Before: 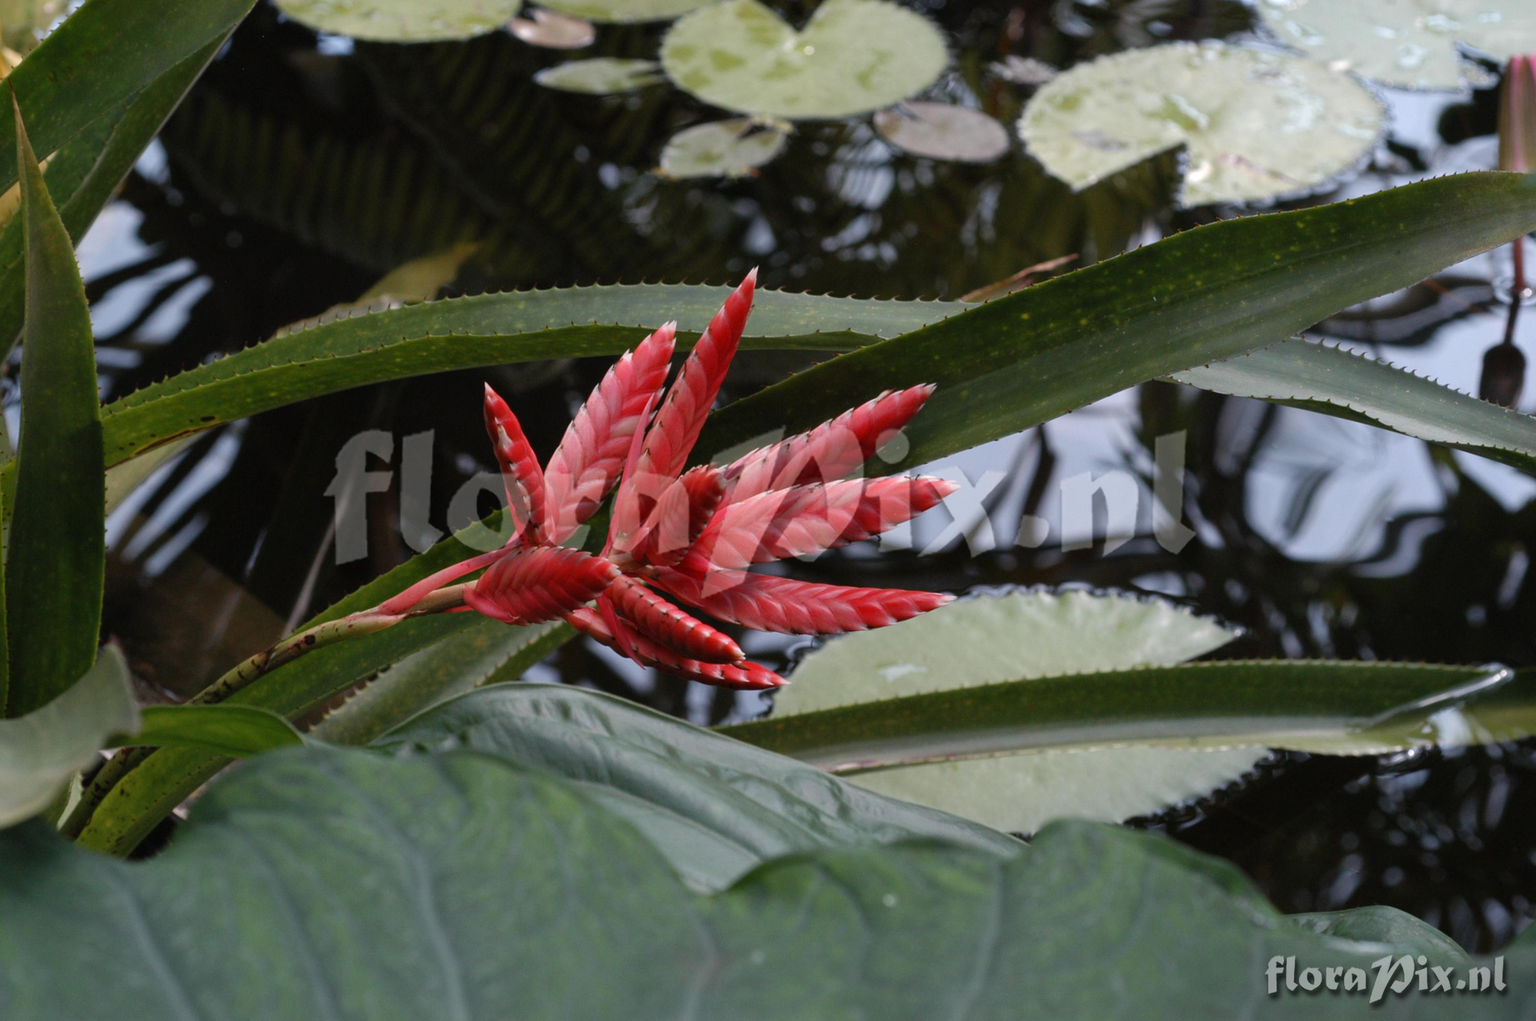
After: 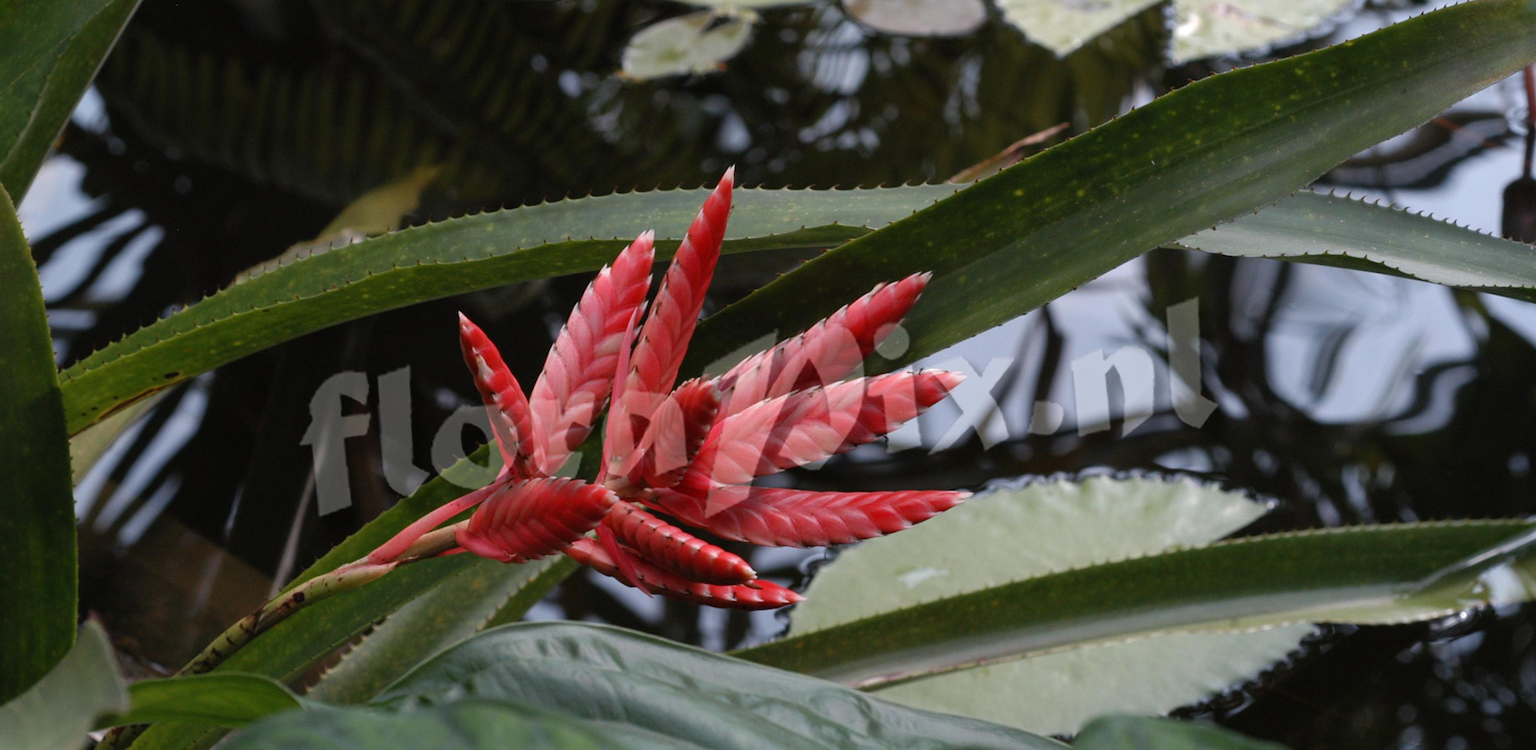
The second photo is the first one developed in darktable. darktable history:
rotate and perspective: rotation -5°, crop left 0.05, crop right 0.952, crop top 0.11, crop bottom 0.89
crop and rotate: top 5.667%, bottom 14.937%
